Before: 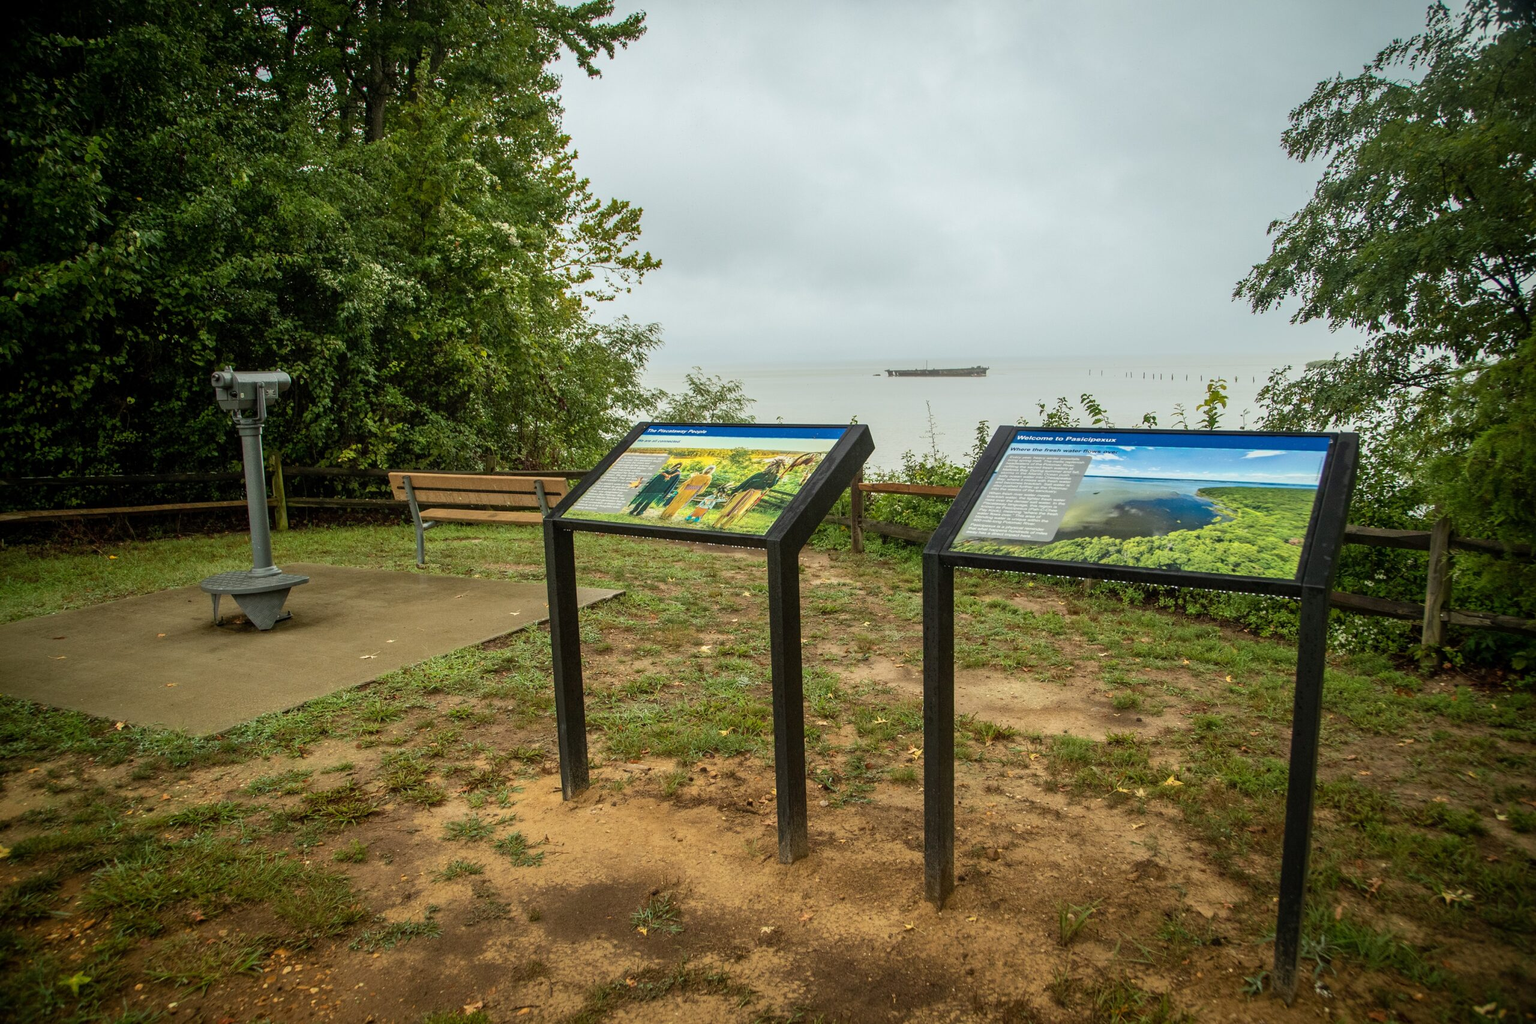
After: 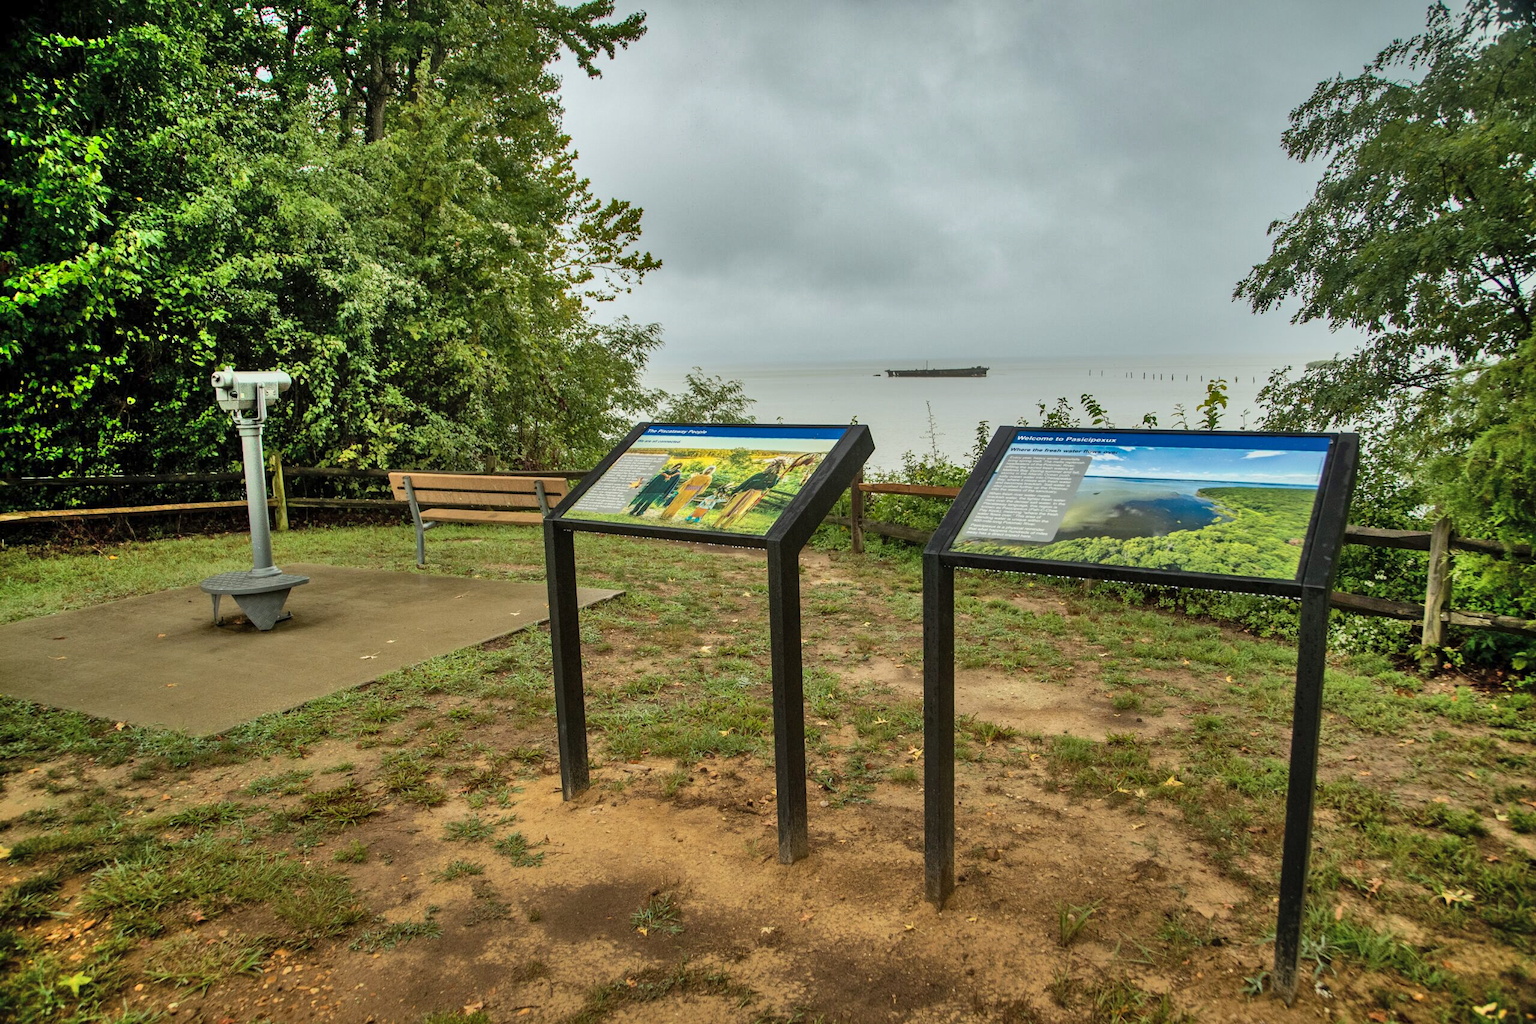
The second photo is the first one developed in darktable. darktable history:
shadows and highlights: shadows 75, highlights -60.85, soften with gaussian
